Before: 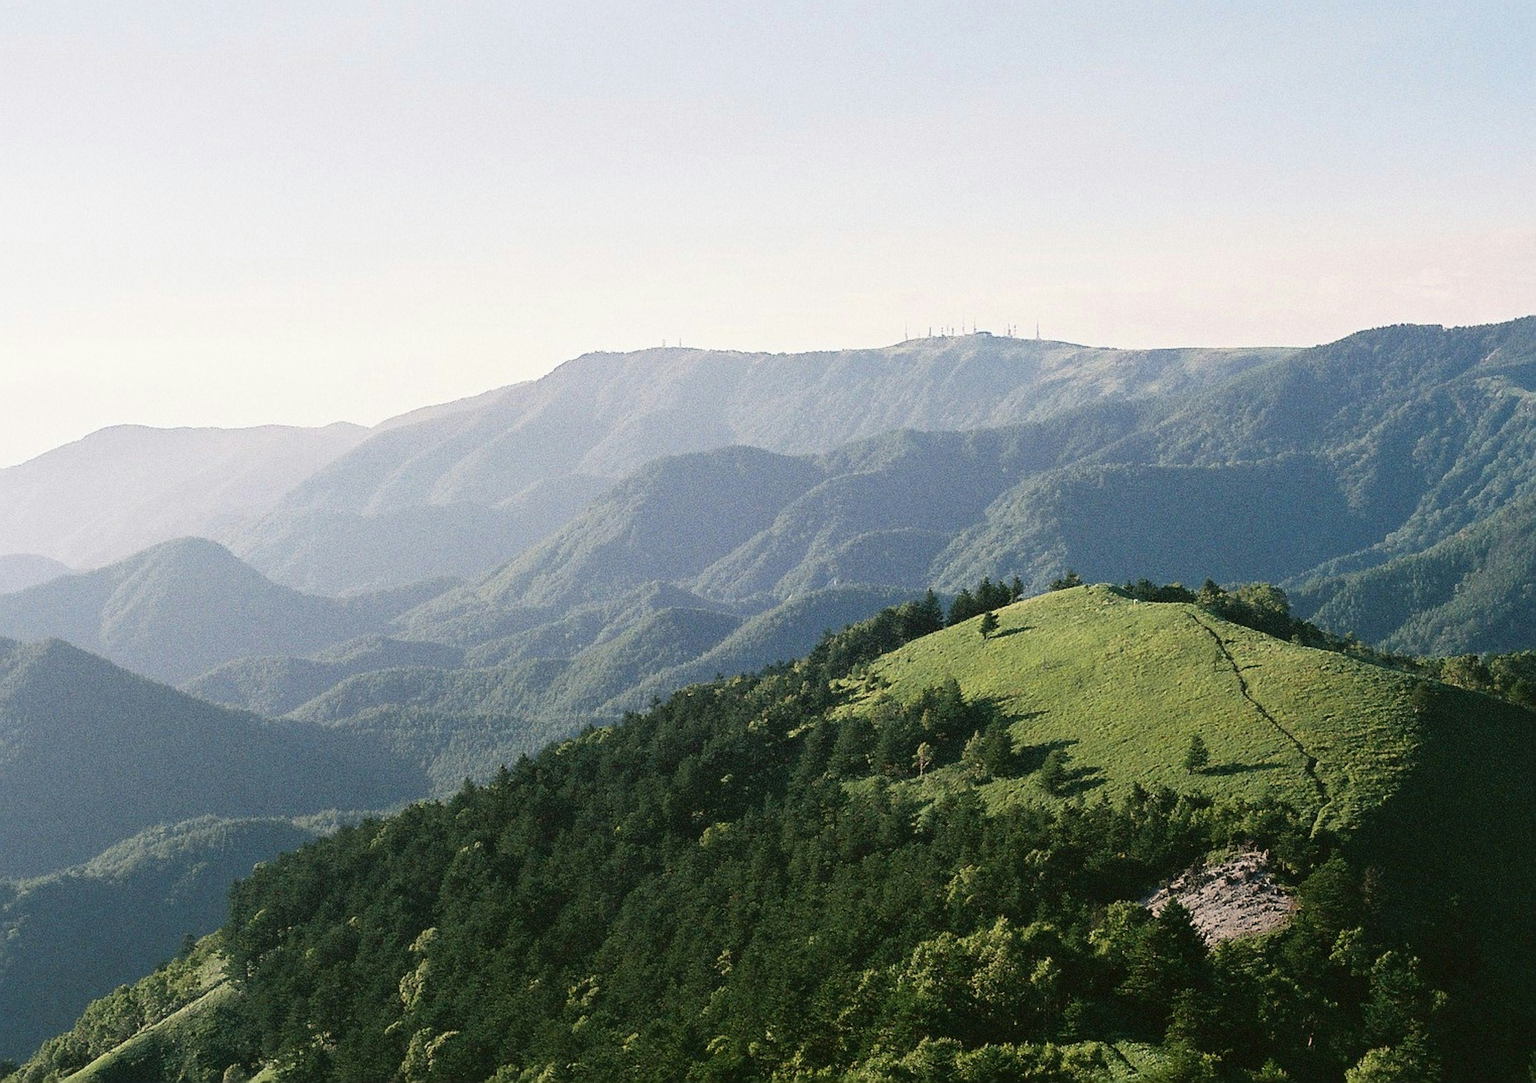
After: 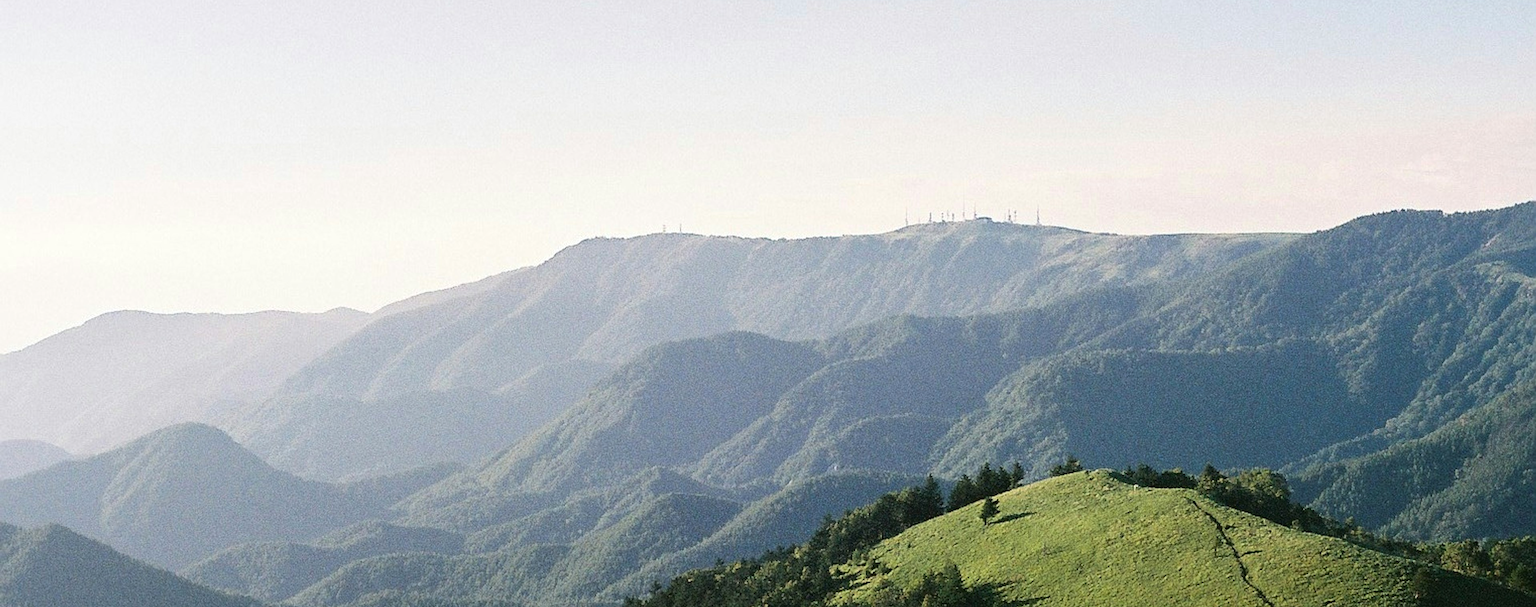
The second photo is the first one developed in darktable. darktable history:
crop and rotate: top 10.605%, bottom 33.274%
shadows and highlights: radius 121.13, shadows 21.4, white point adjustment -9.72, highlights -14.39, soften with gaussian
tone equalizer: -8 EV -0.417 EV, -7 EV -0.389 EV, -6 EV -0.333 EV, -5 EV -0.222 EV, -3 EV 0.222 EV, -2 EV 0.333 EV, -1 EV 0.389 EV, +0 EV 0.417 EV, edges refinement/feathering 500, mask exposure compensation -1.57 EV, preserve details no
